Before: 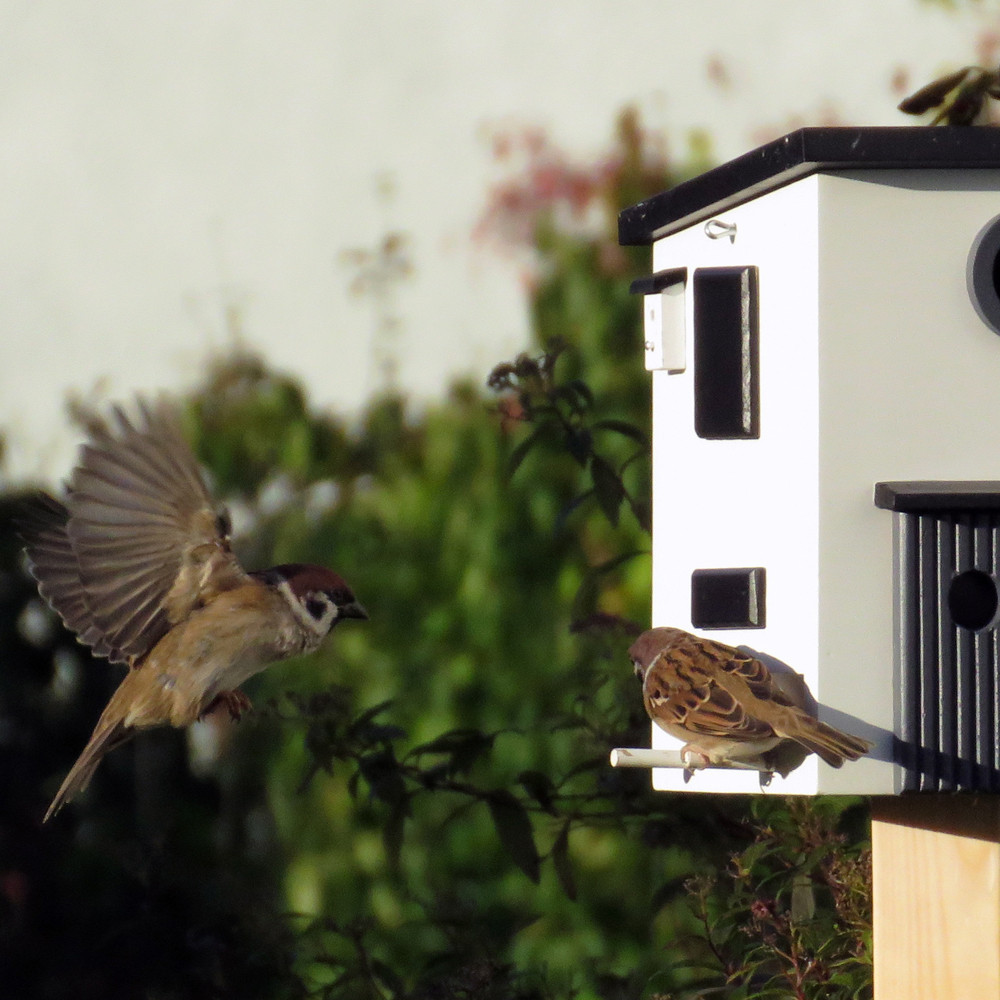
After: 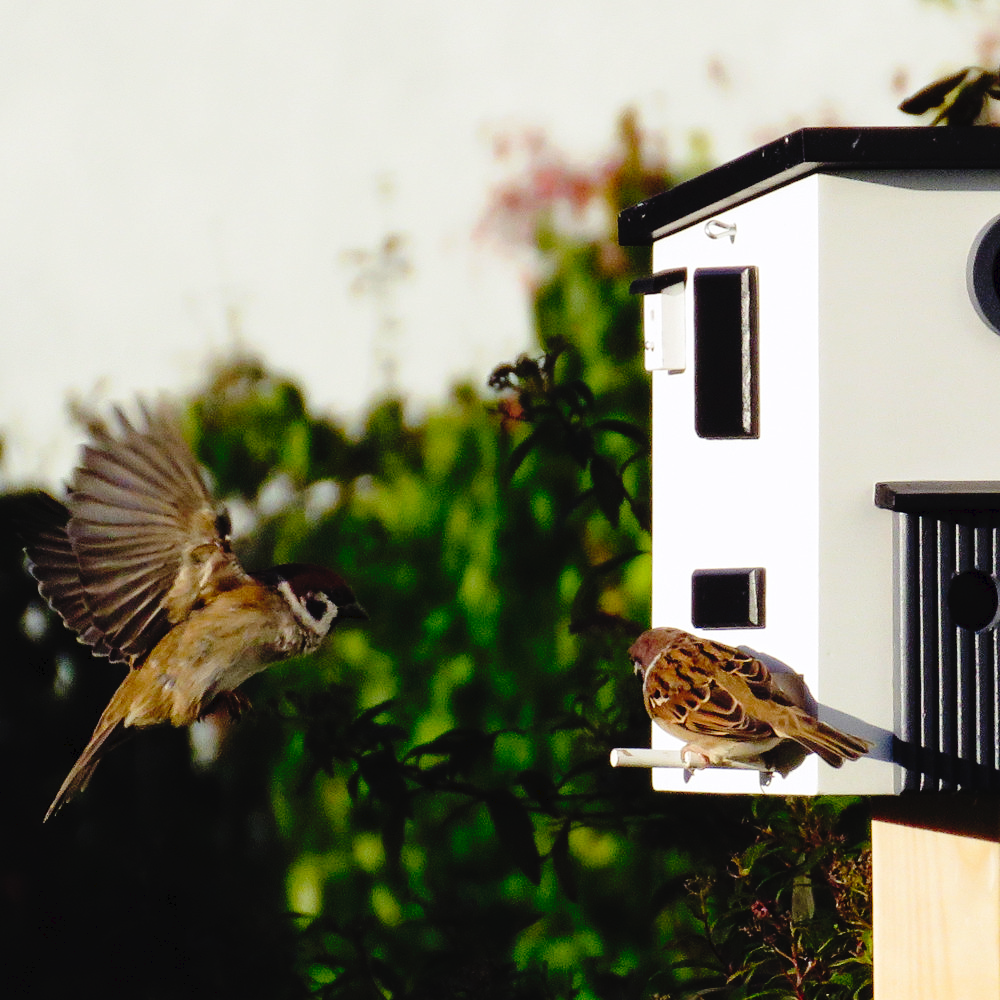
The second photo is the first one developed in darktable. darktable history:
white balance: red 1, blue 1
contrast equalizer: y [[0.5, 0.5, 0.5, 0.512, 0.552, 0.62], [0.5 ×6], [0.5 ×4, 0.504, 0.553], [0 ×6], [0 ×6]]
tone curve: curves: ch0 [(0, 0) (0.003, 0.03) (0.011, 0.03) (0.025, 0.033) (0.044, 0.035) (0.069, 0.04) (0.1, 0.046) (0.136, 0.052) (0.177, 0.08) (0.224, 0.121) (0.277, 0.225) (0.335, 0.343) (0.399, 0.456) (0.468, 0.555) (0.543, 0.647) (0.623, 0.732) (0.709, 0.808) (0.801, 0.886) (0.898, 0.947) (1, 1)], preserve colors none
